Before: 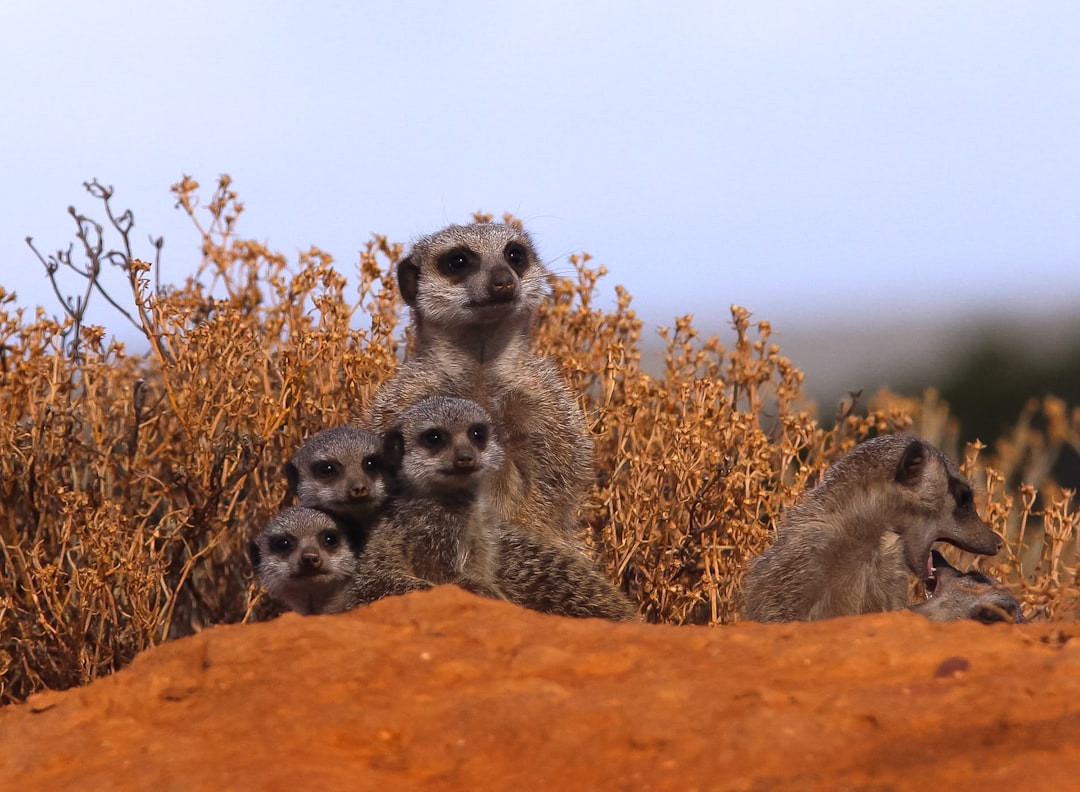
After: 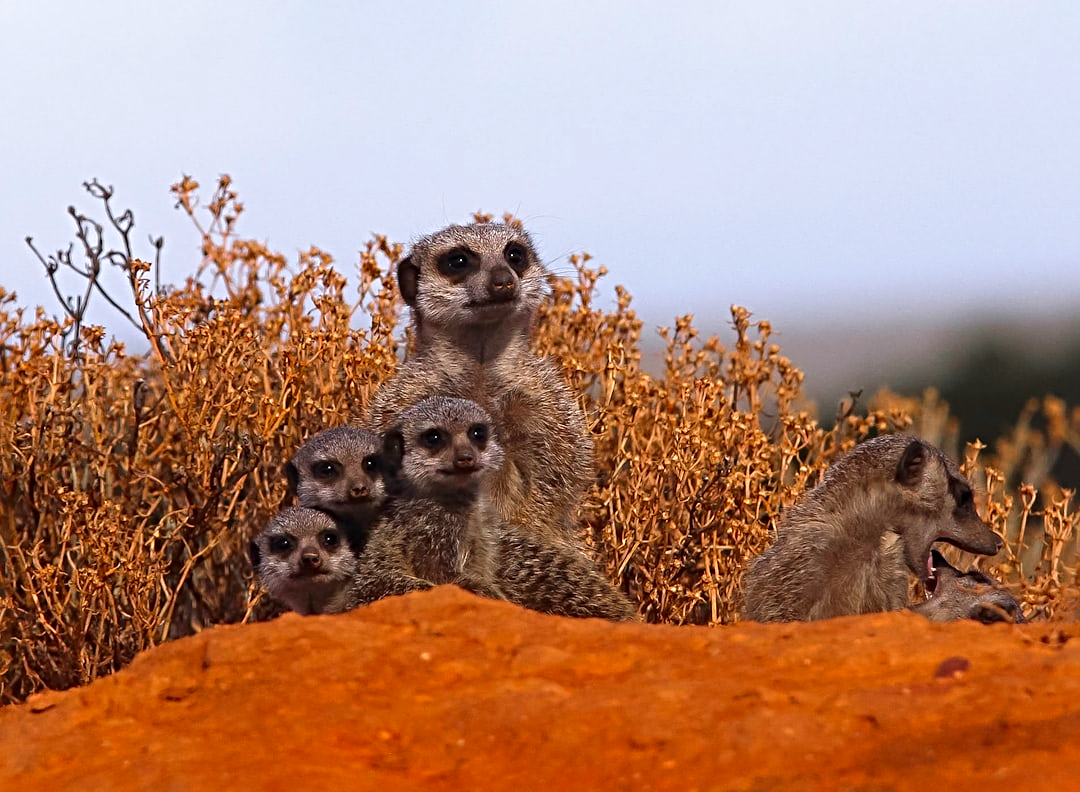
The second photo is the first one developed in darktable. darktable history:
color zones: curves: ch1 [(0, 0.679) (0.143, 0.647) (0.286, 0.261) (0.378, -0.011) (0.571, 0.396) (0.714, 0.399) (0.857, 0.406) (1, 0.679)]
sharpen: radius 4.883
